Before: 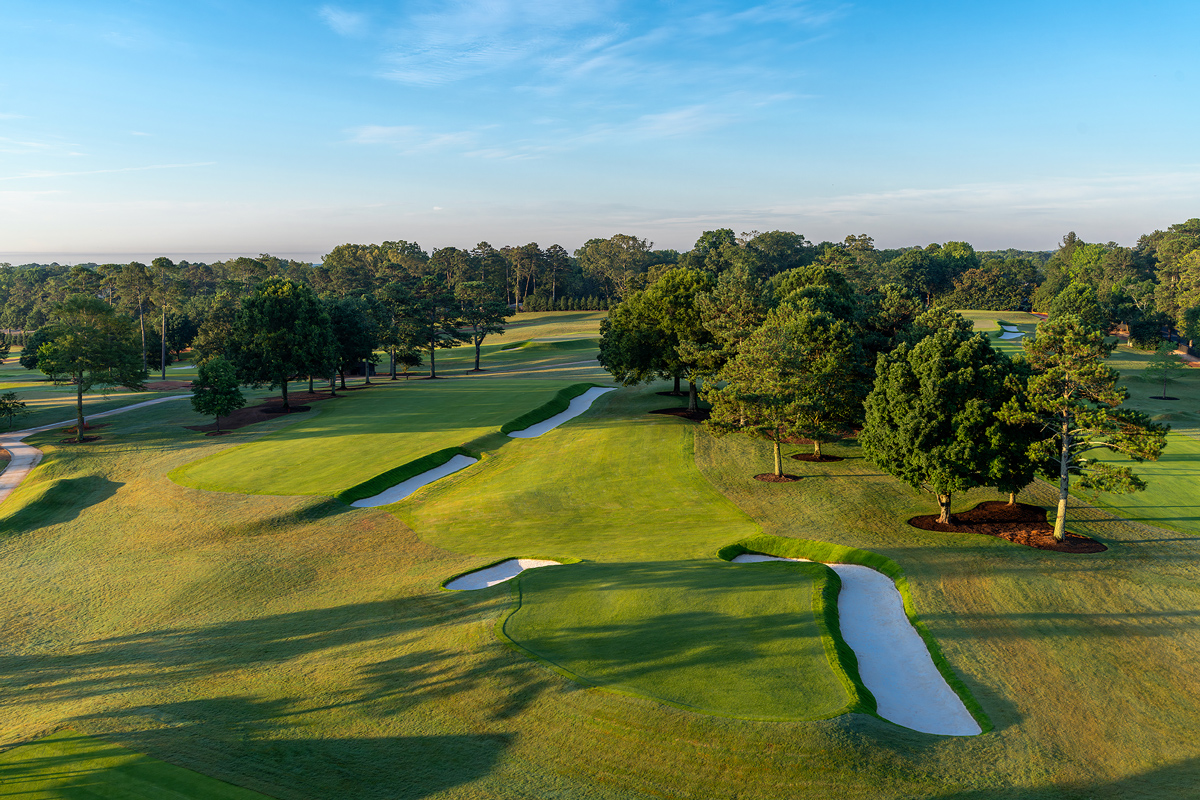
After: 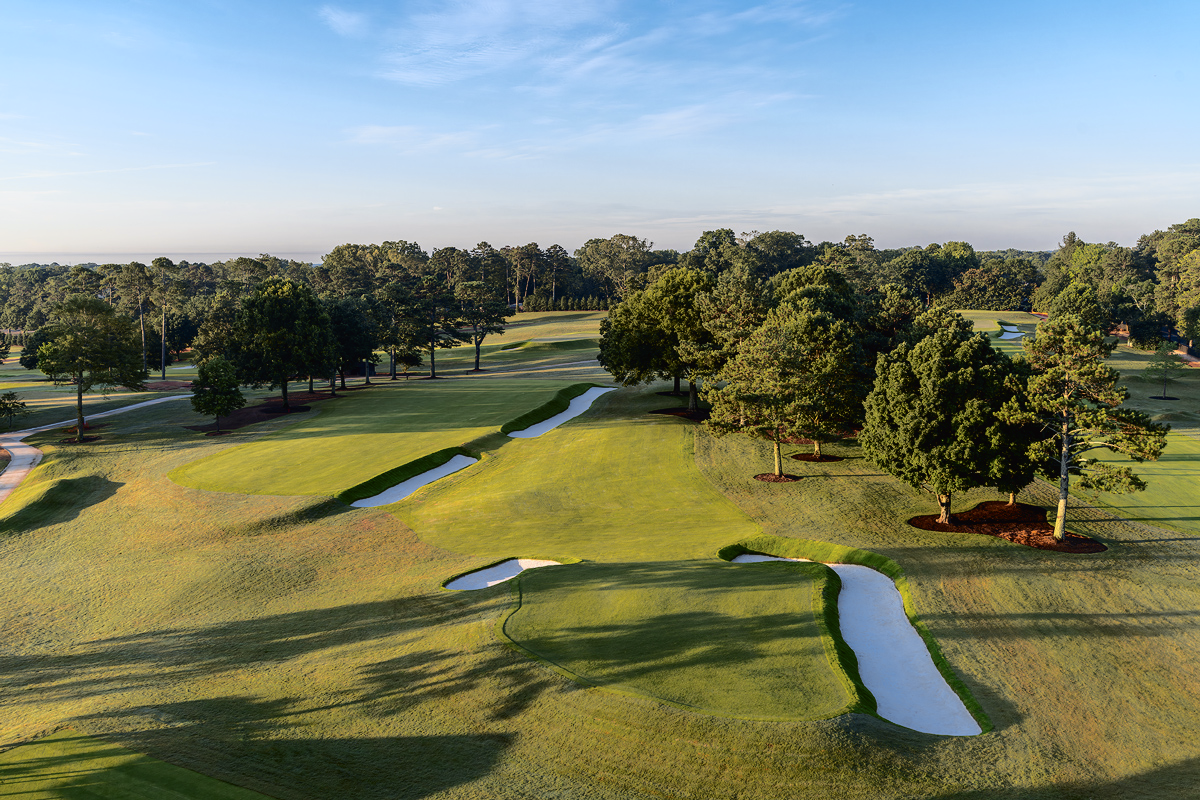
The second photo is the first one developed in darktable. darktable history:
tone curve: curves: ch0 [(0.003, 0.015) (0.104, 0.07) (0.239, 0.201) (0.327, 0.317) (0.401, 0.443) (0.495, 0.55) (0.65, 0.68) (0.832, 0.858) (1, 0.977)]; ch1 [(0, 0) (0.161, 0.092) (0.35, 0.33) (0.379, 0.401) (0.447, 0.476) (0.495, 0.499) (0.515, 0.518) (0.55, 0.557) (0.621, 0.615) (0.718, 0.734) (1, 1)]; ch2 [(0, 0) (0.359, 0.372) (0.437, 0.437) (0.502, 0.501) (0.534, 0.537) (0.599, 0.586) (1, 1)], color space Lab, independent channels, preserve colors none
